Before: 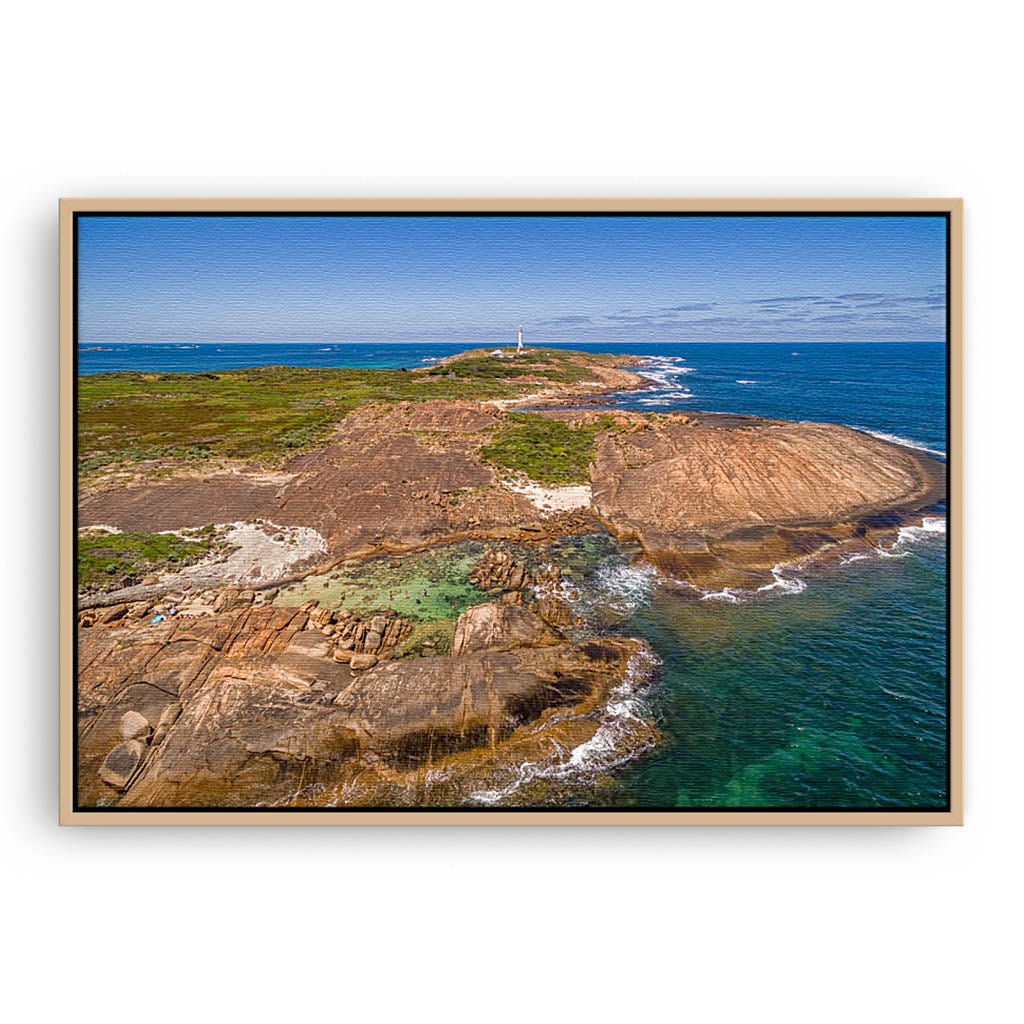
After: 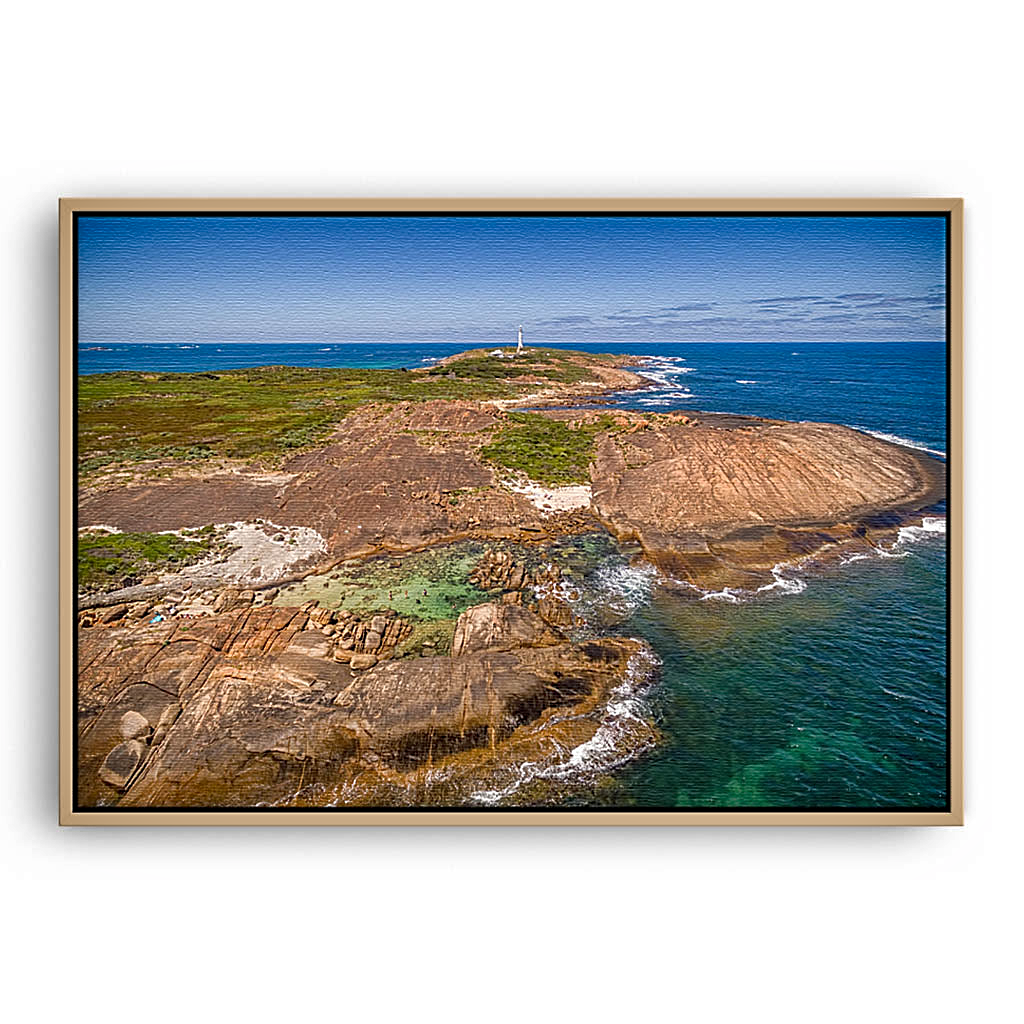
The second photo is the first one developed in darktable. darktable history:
sharpen: on, module defaults
shadows and highlights: shadows 4.62, soften with gaussian
